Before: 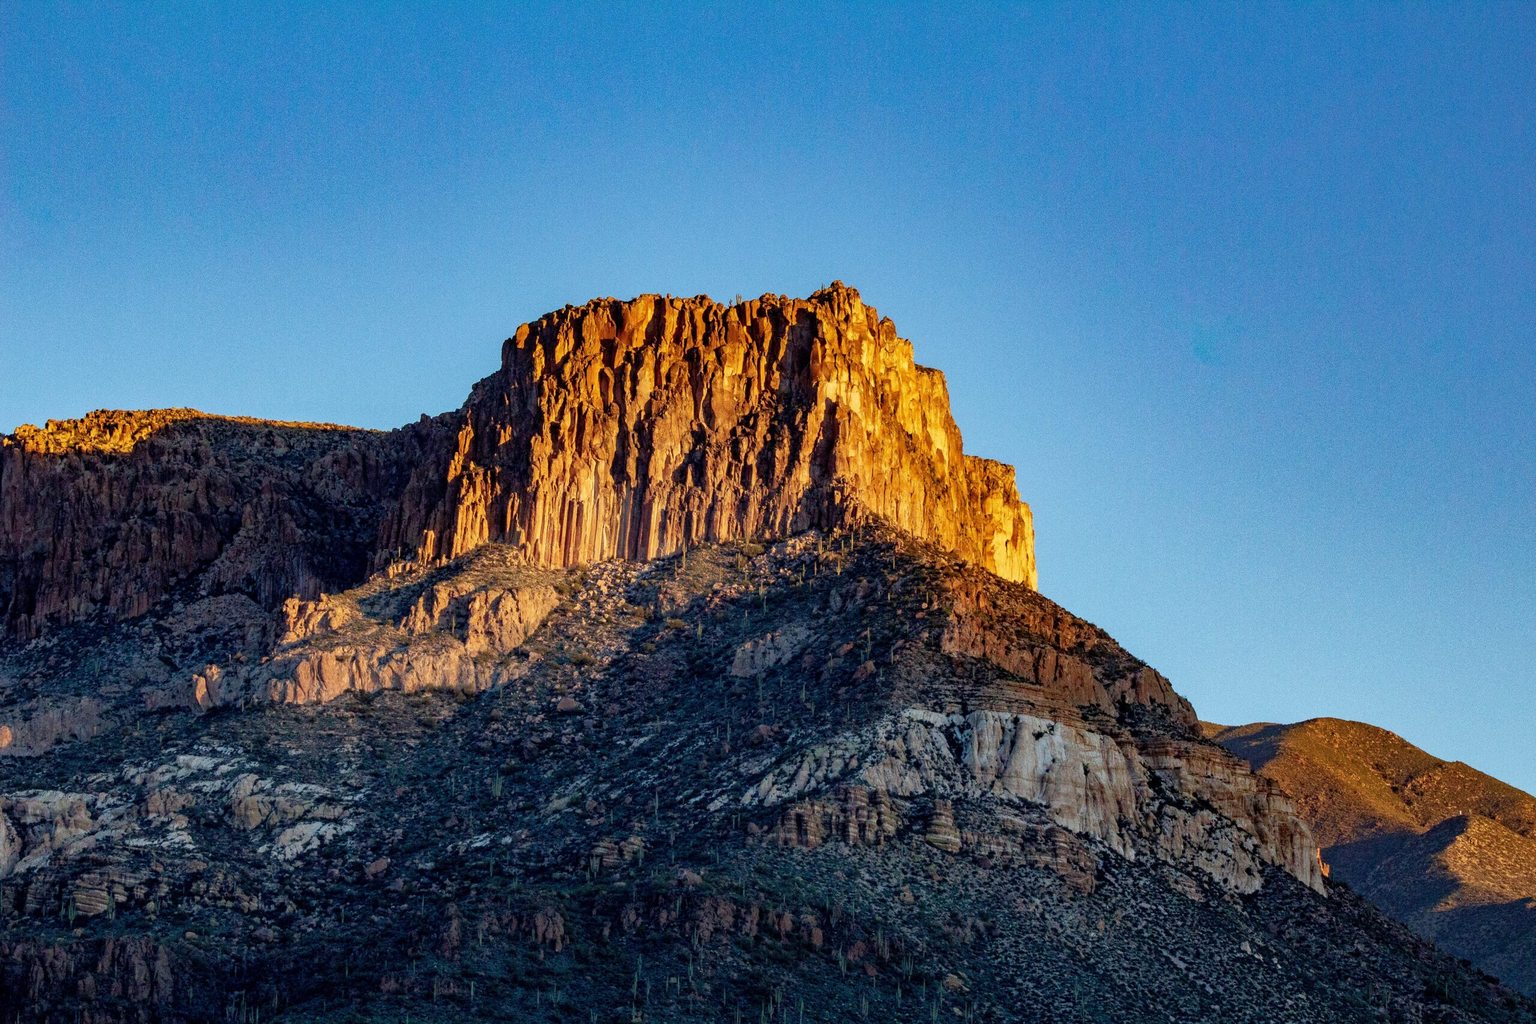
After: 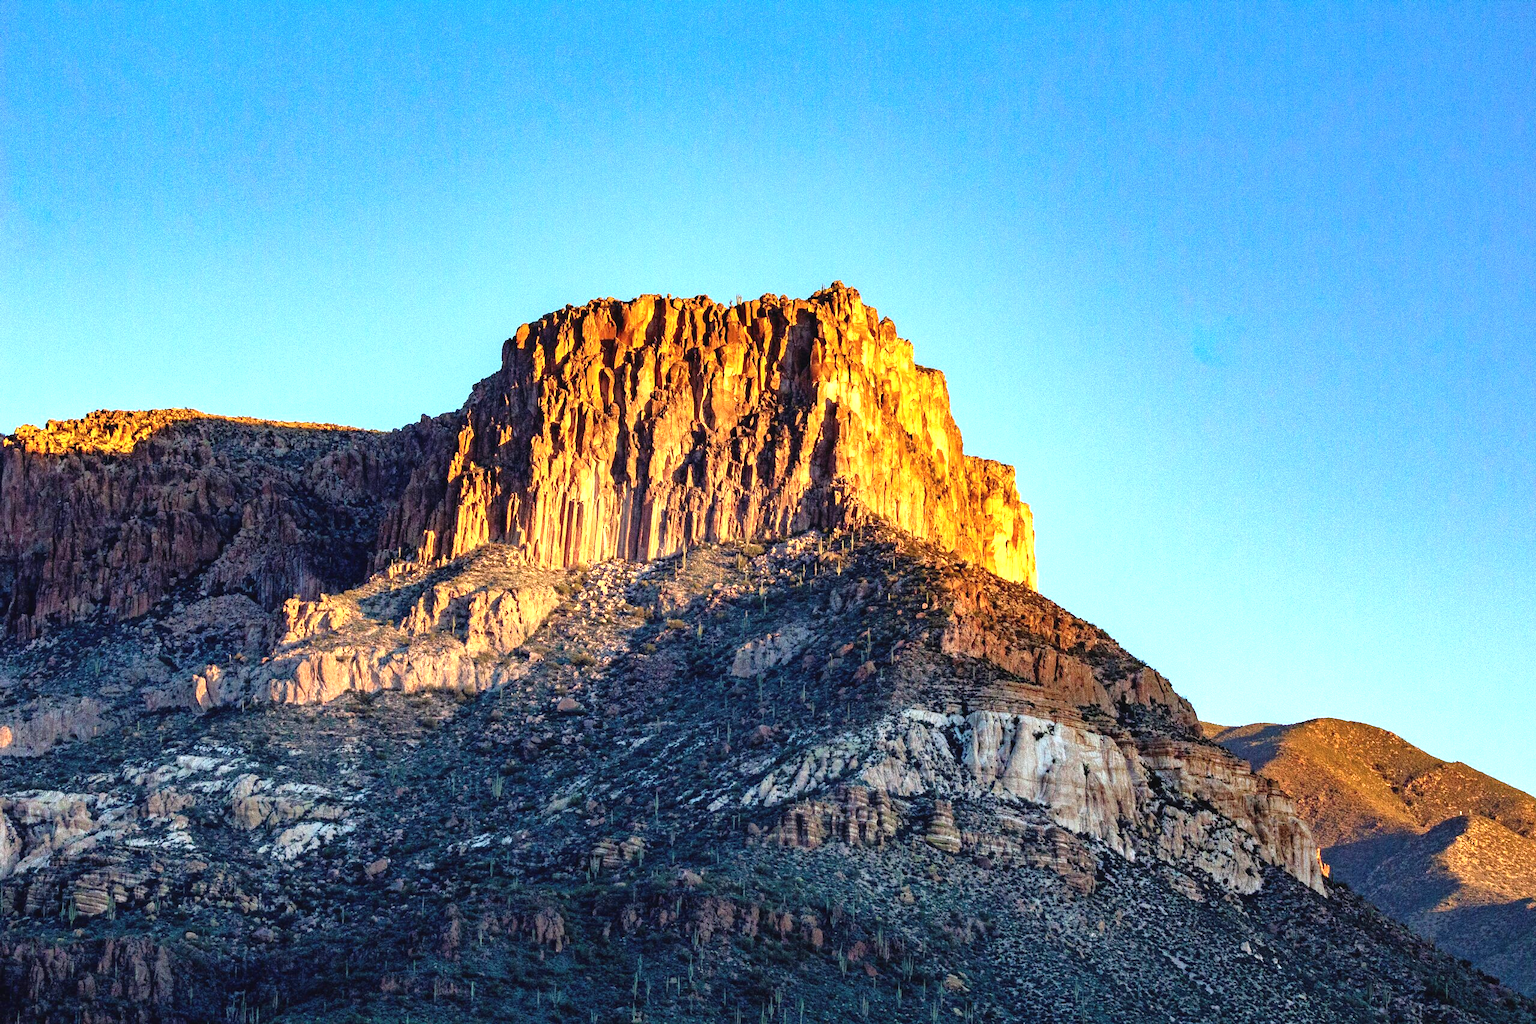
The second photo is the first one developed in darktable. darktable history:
exposure: black level correction -0.002, exposure 1.11 EV, compensate highlight preservation false
